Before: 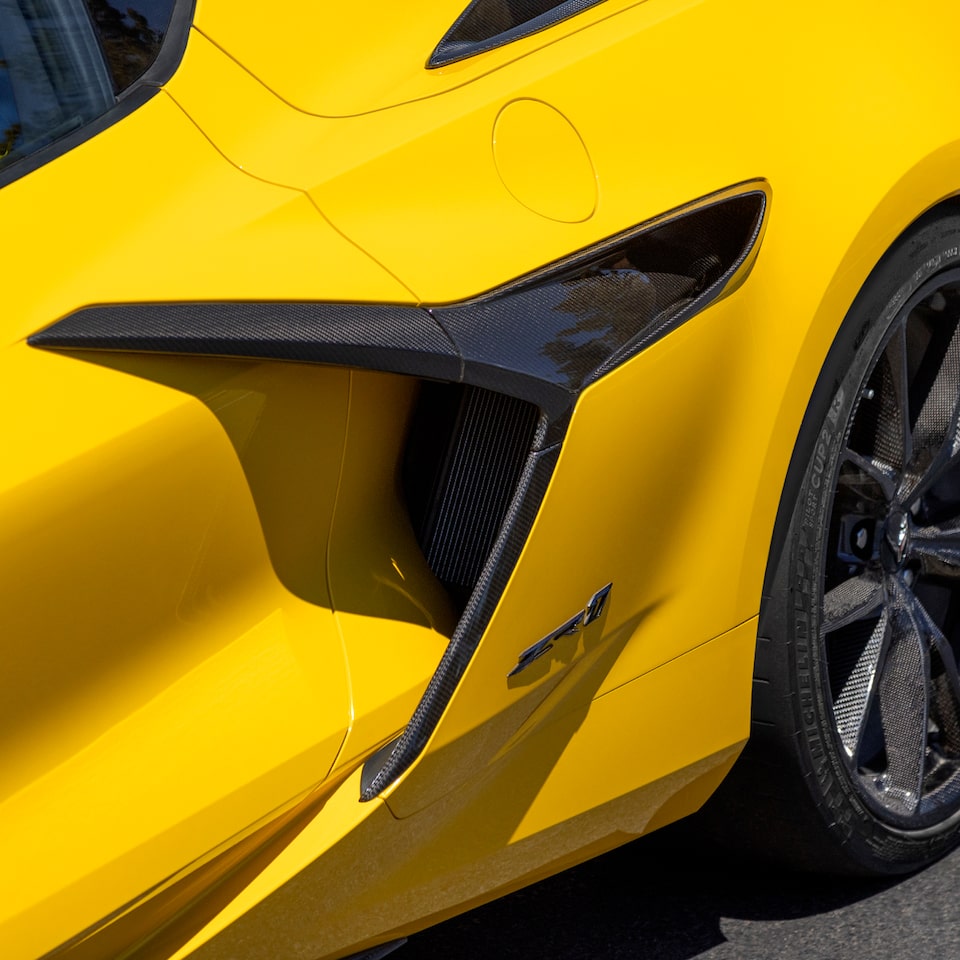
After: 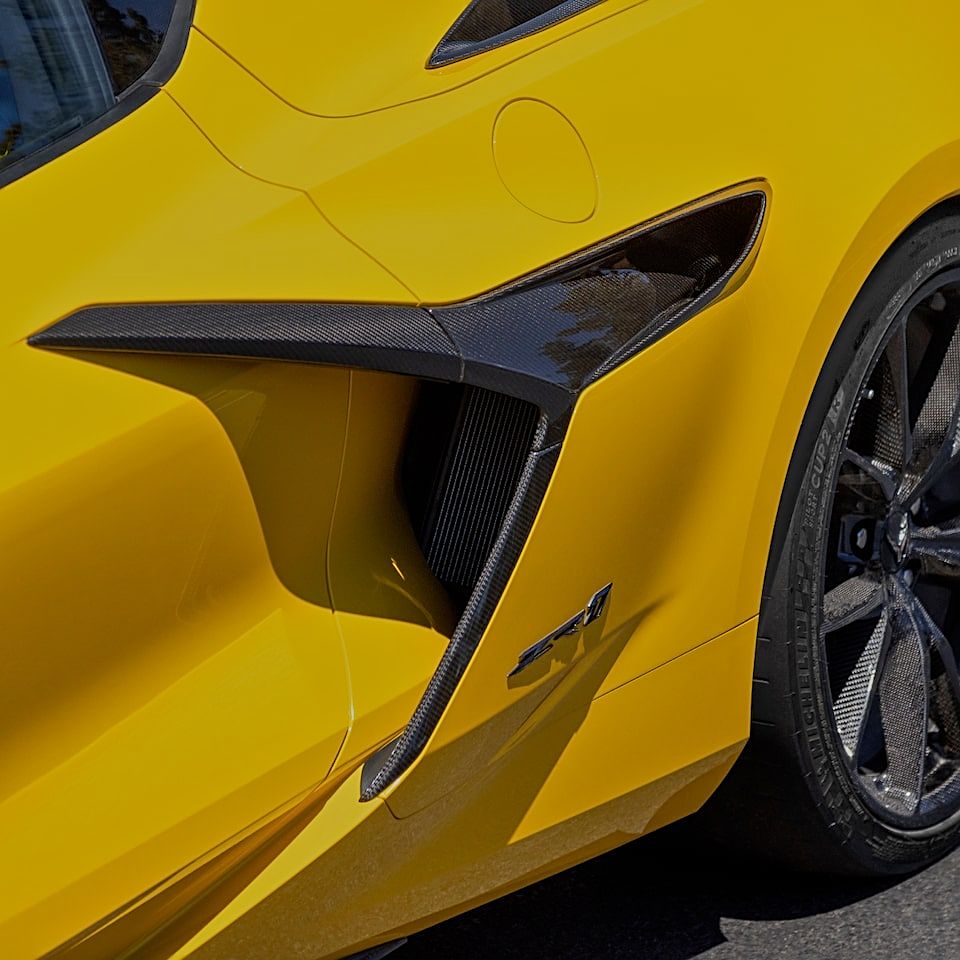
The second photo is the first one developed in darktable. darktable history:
tone equalizer: -8 EV -0.002 EV, -7 EV 0.005 EV, -6 EV -0.008 EV, -5 EV 0.007 EV, -4 EV -0.042 EV, -3 EV -0.233 EV, -2 EV -0.662 EV, -1 EV -0.983 EV, +0 EV -0.969 EV, smoothing diameter 2%, edges refinement/feathering 20, mask exposure compensation -1.57 EV, filter diffusion 5
sharpen: on, module defaults
